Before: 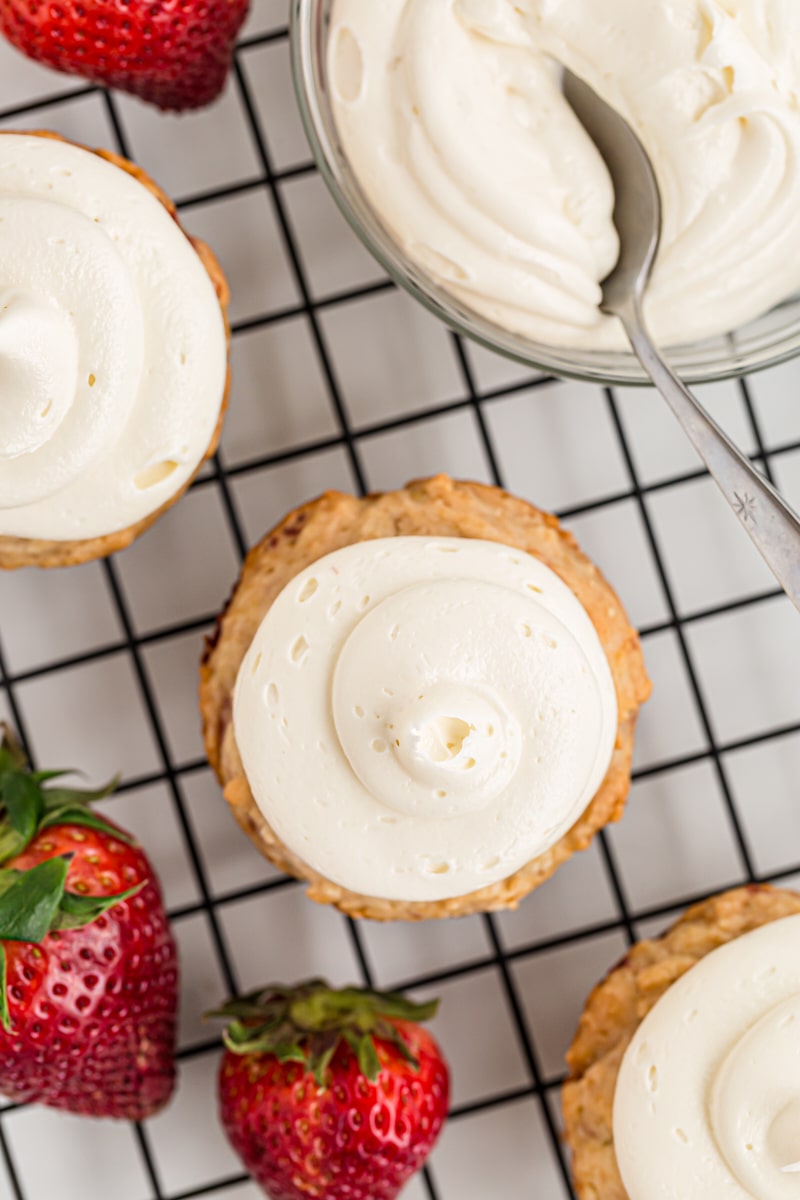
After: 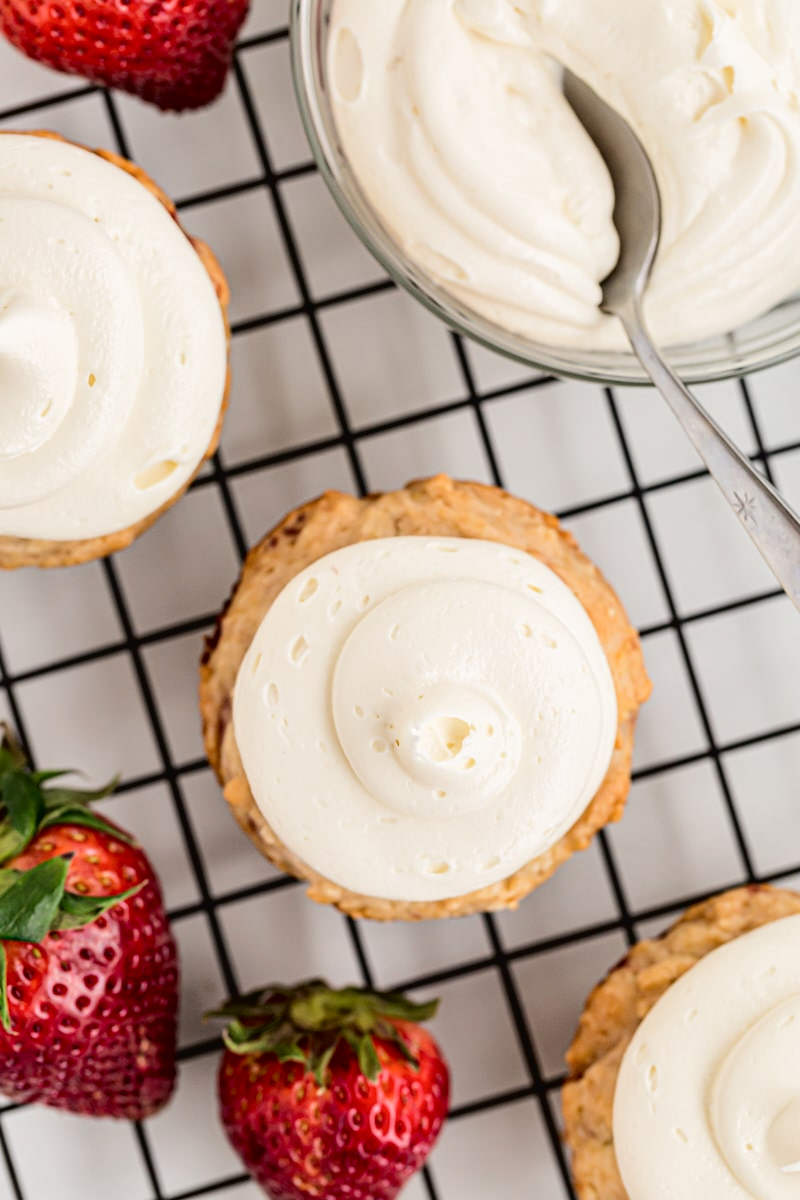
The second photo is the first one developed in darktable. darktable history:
tone curve: curves: ch0 [(0, 0.019) (0.11, 0.036) (0.259, 0.214) (0.378, 0.365) (0.499, 0.529) (1, 1)], color space Lab, independent channels, preserve colors none
tone equalizer: on, module defaults
